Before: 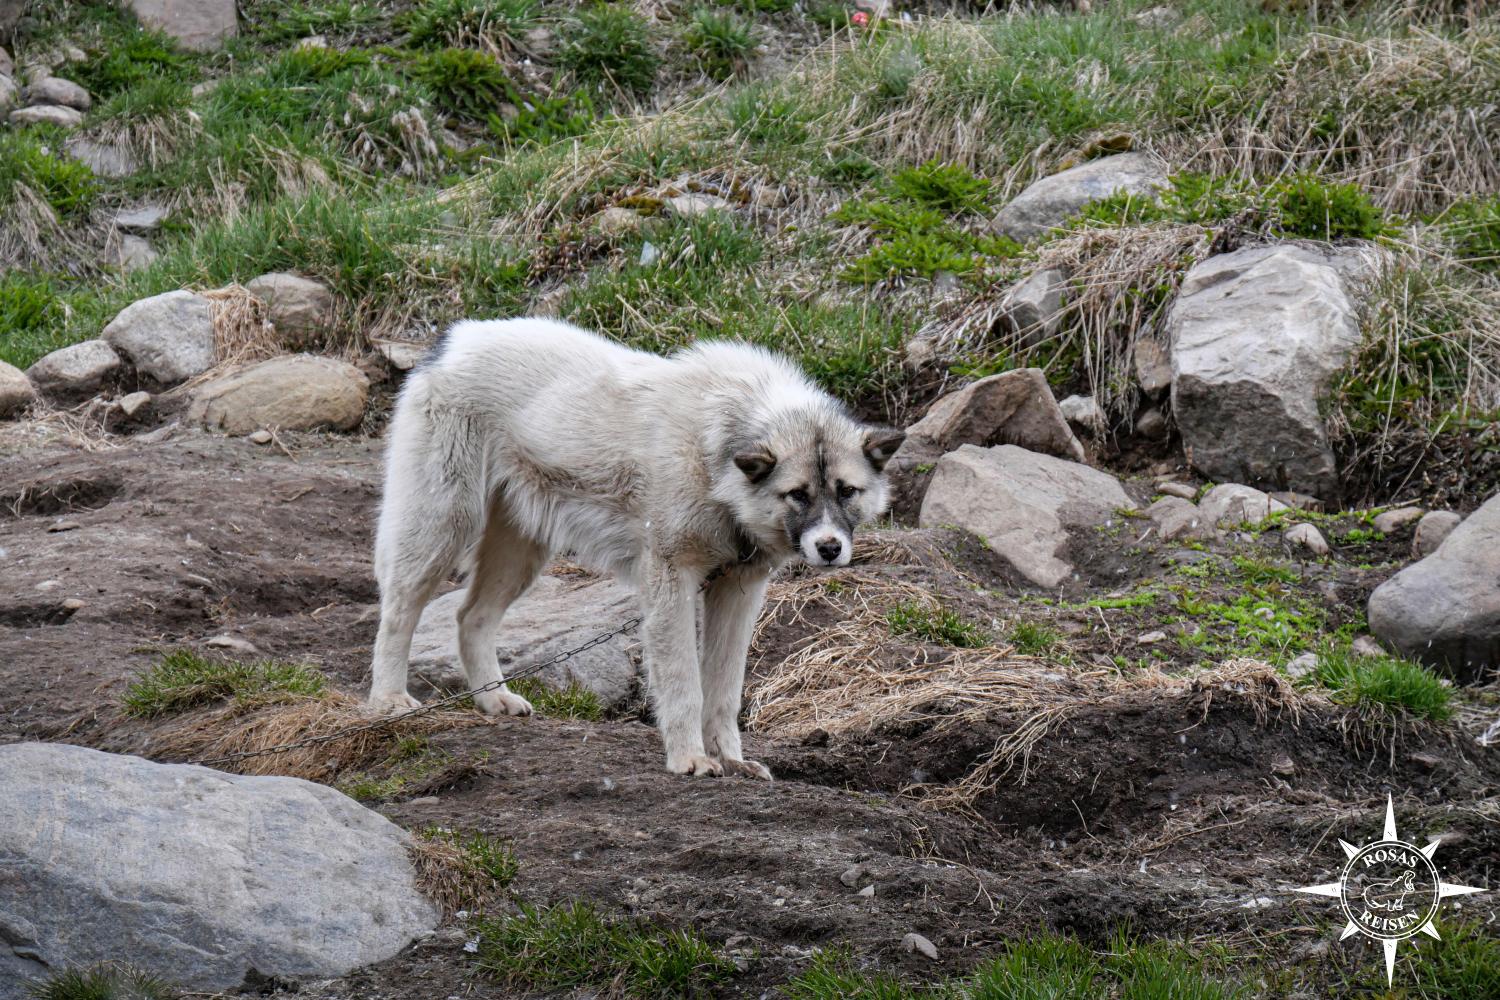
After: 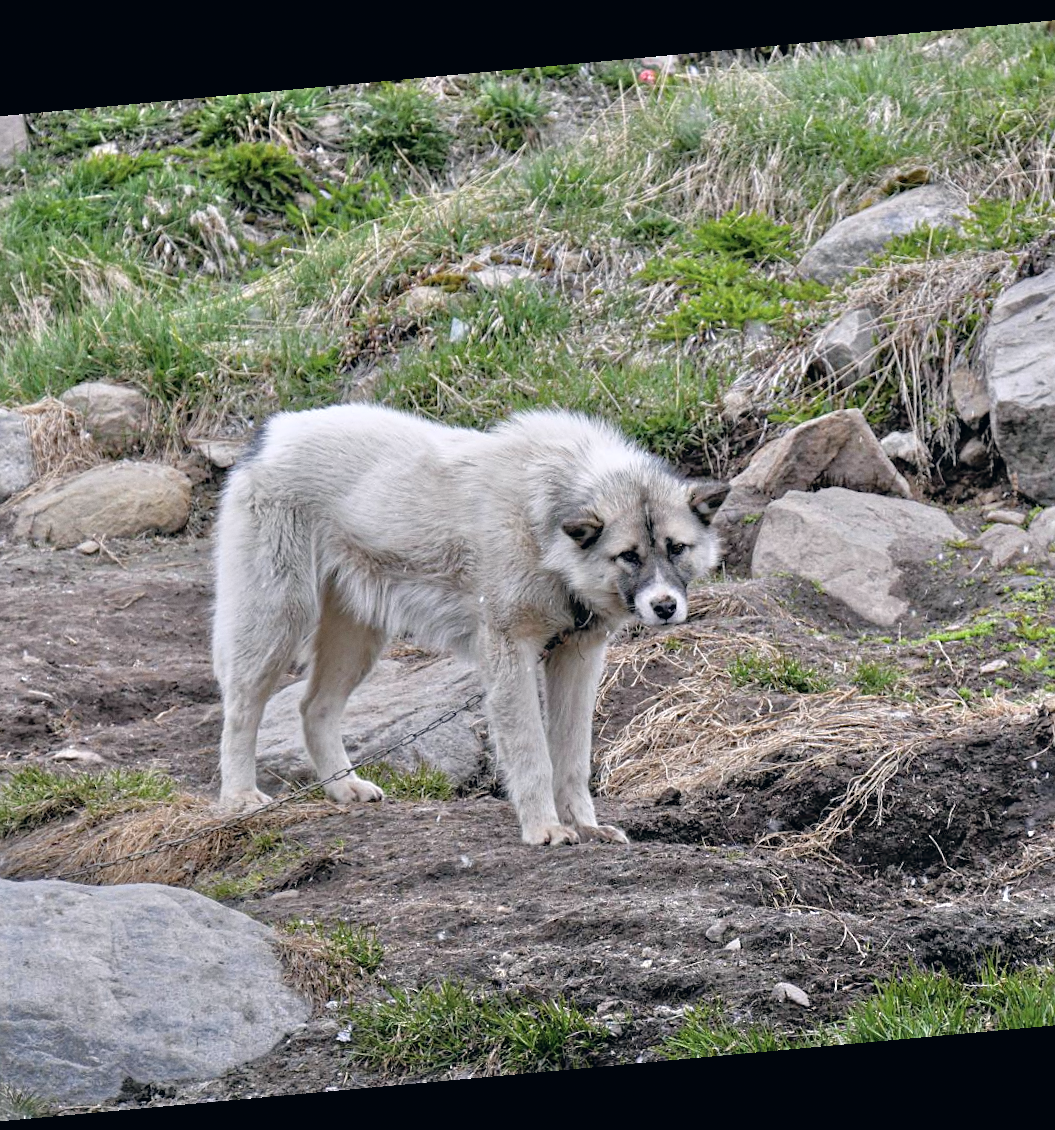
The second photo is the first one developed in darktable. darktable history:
crop and rotate: left 13.342%, right 19.991%
sharpen: amount 0.2
contrast brightness saturation: contrast -0.02, brightness -0.01, saturation 0.03
rotate and perspective: rotation -5.2°, automatic cropping off
tone equalizer: -7 EV 0.15 EV, -6 EV 0.6 EV, -5 EV 1.15 EV, -4 EV 1.33 EV, -3 EV 1.15 EV, -2 EV 0.6 EV, -1 EV 0.15 EV, mask exposure compensation -0.5 EV
color correction: highlights a* 2.75, highlights b* 5, shadows a* -2.04, shadows b* -4.84, saturation 0.8
white balance: red 0.967, blue 1.049
grain: coarseness 0.09 ISO, strength 10%
